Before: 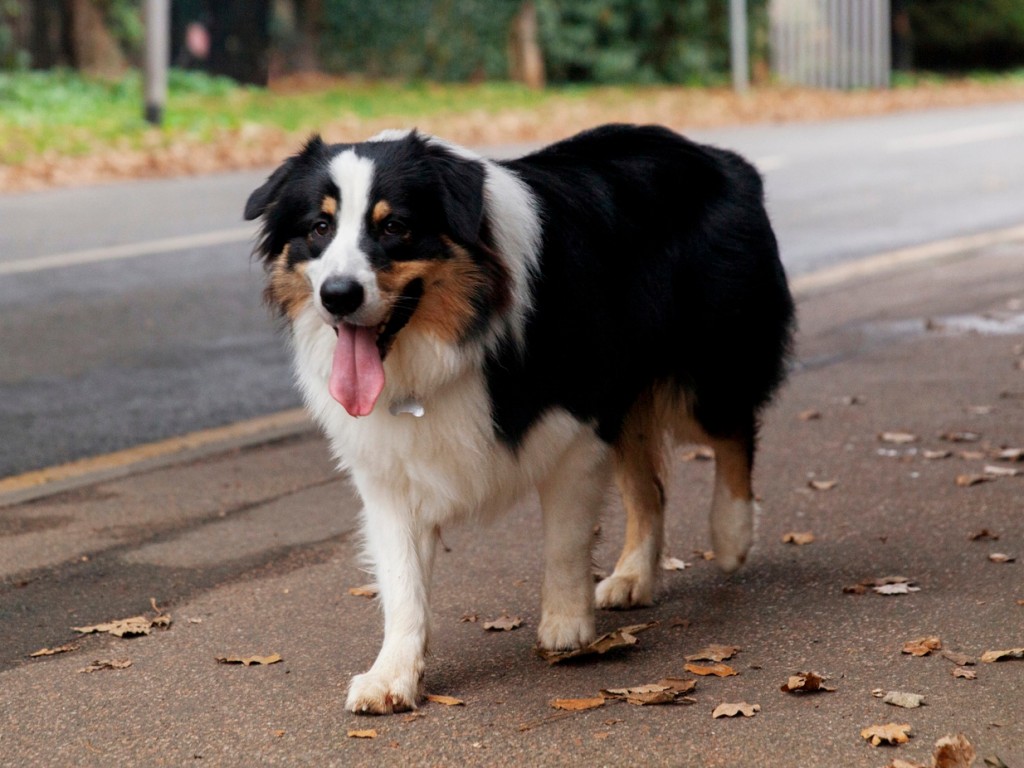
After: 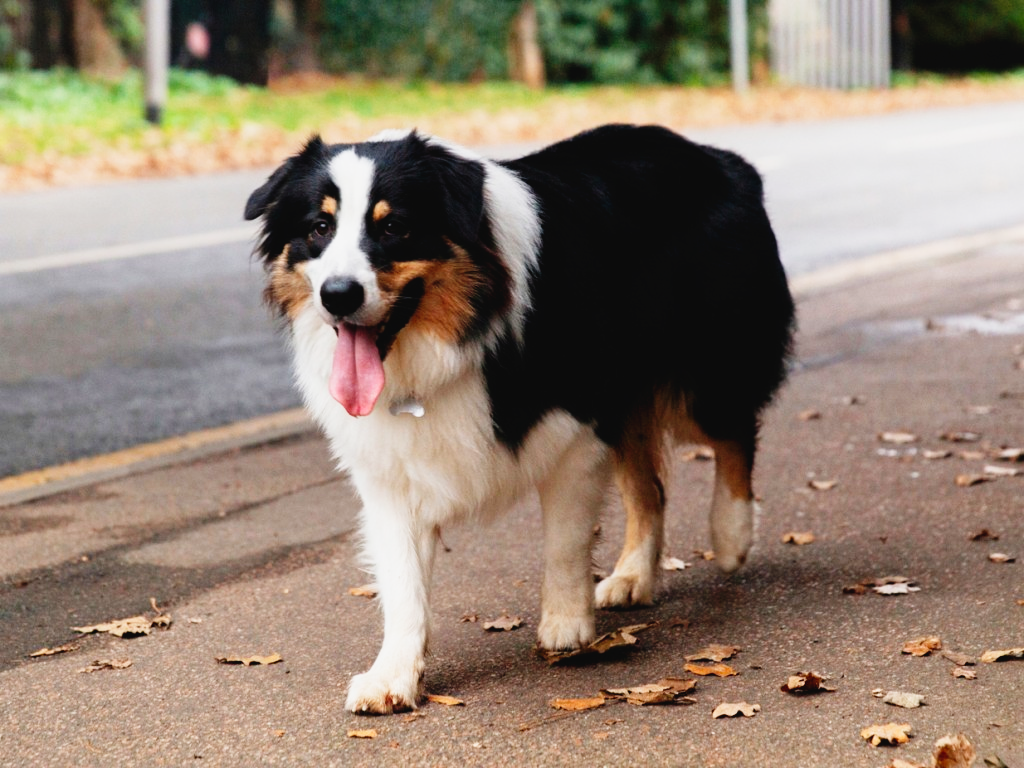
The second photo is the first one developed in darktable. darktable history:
tone curve: curves: ch0 [(0.003, 0.032) (0.037, 0.037) (0.142, 0.117) (0.279, 0.311) (0.405, 0.49) (0.526, 0.651) (0.722, 0.857) (0.875, 0.946) (1, 0.98)]; ch1 [(0, 0) (0.305, 0.325) (0.453, 0.437) (0.482, 0.473) (0.501, 0.498) (0.515, 0.523) (0.559, 0.591) (0.6, 0.659) (0.656, 0.71) (1, 1)]; ch2 [(0, 0) (0.323, 0.277) (0.424, 0.396) (0.479, 0.484) (0.499, 0.502) (0.515, 0.537) (0.564, 0.595) (0.644, 0.703) (0.742, 0.803) (1, 1)], preserve colors none
